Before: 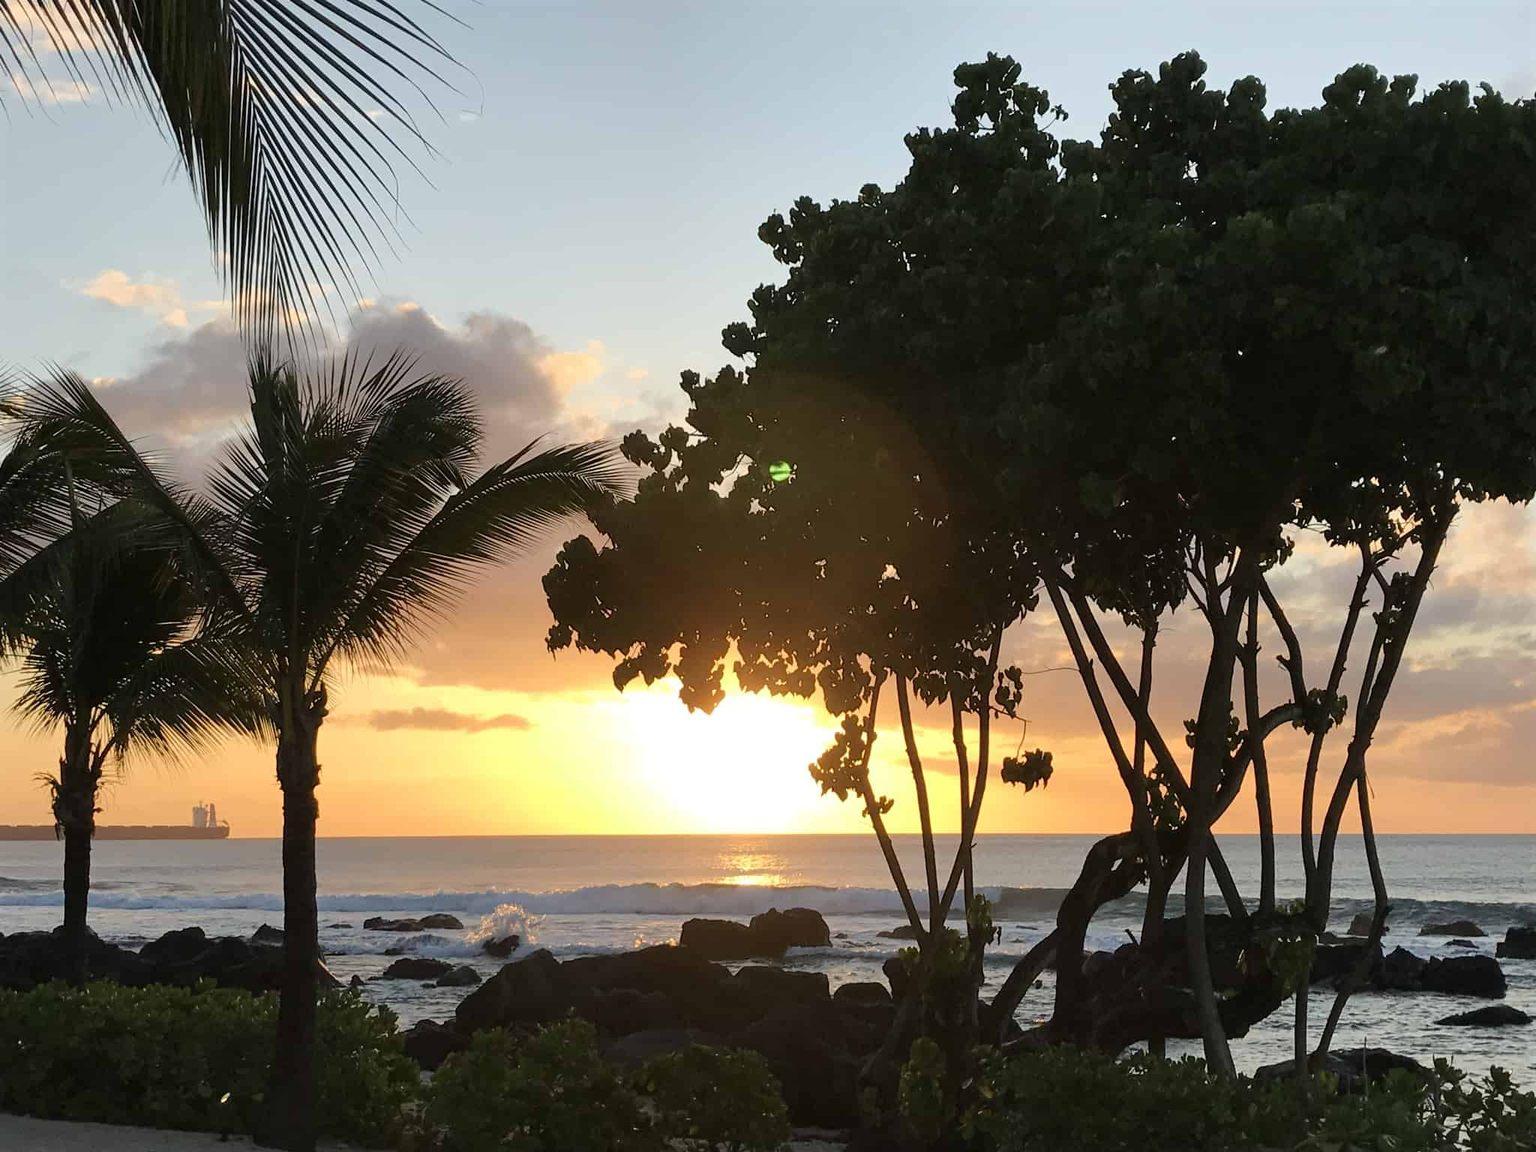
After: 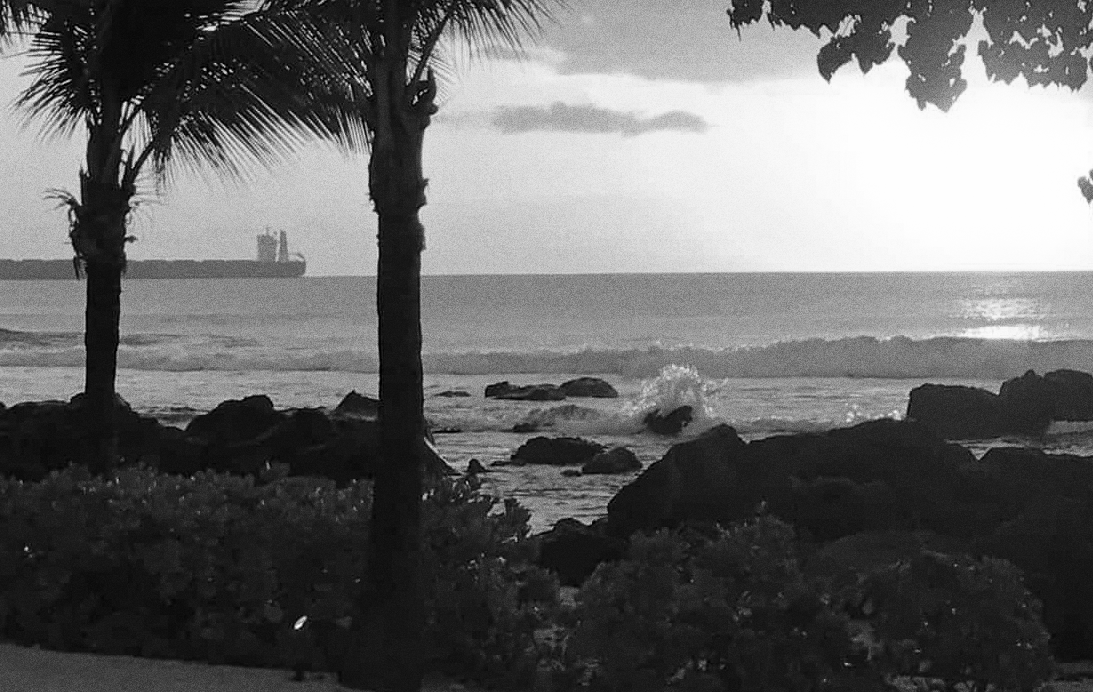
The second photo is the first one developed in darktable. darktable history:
crop and rotate: top 54.778%, right 46.61%, bottom 0.159%
monochrome: on, module defaults
color correction: highlights a* 17.03, highlights b* 0.205, shadows a* -15.38, shadows b* -14.56, saturation 1.5
grain: coarseness 0.09 ISO, strength 40%
